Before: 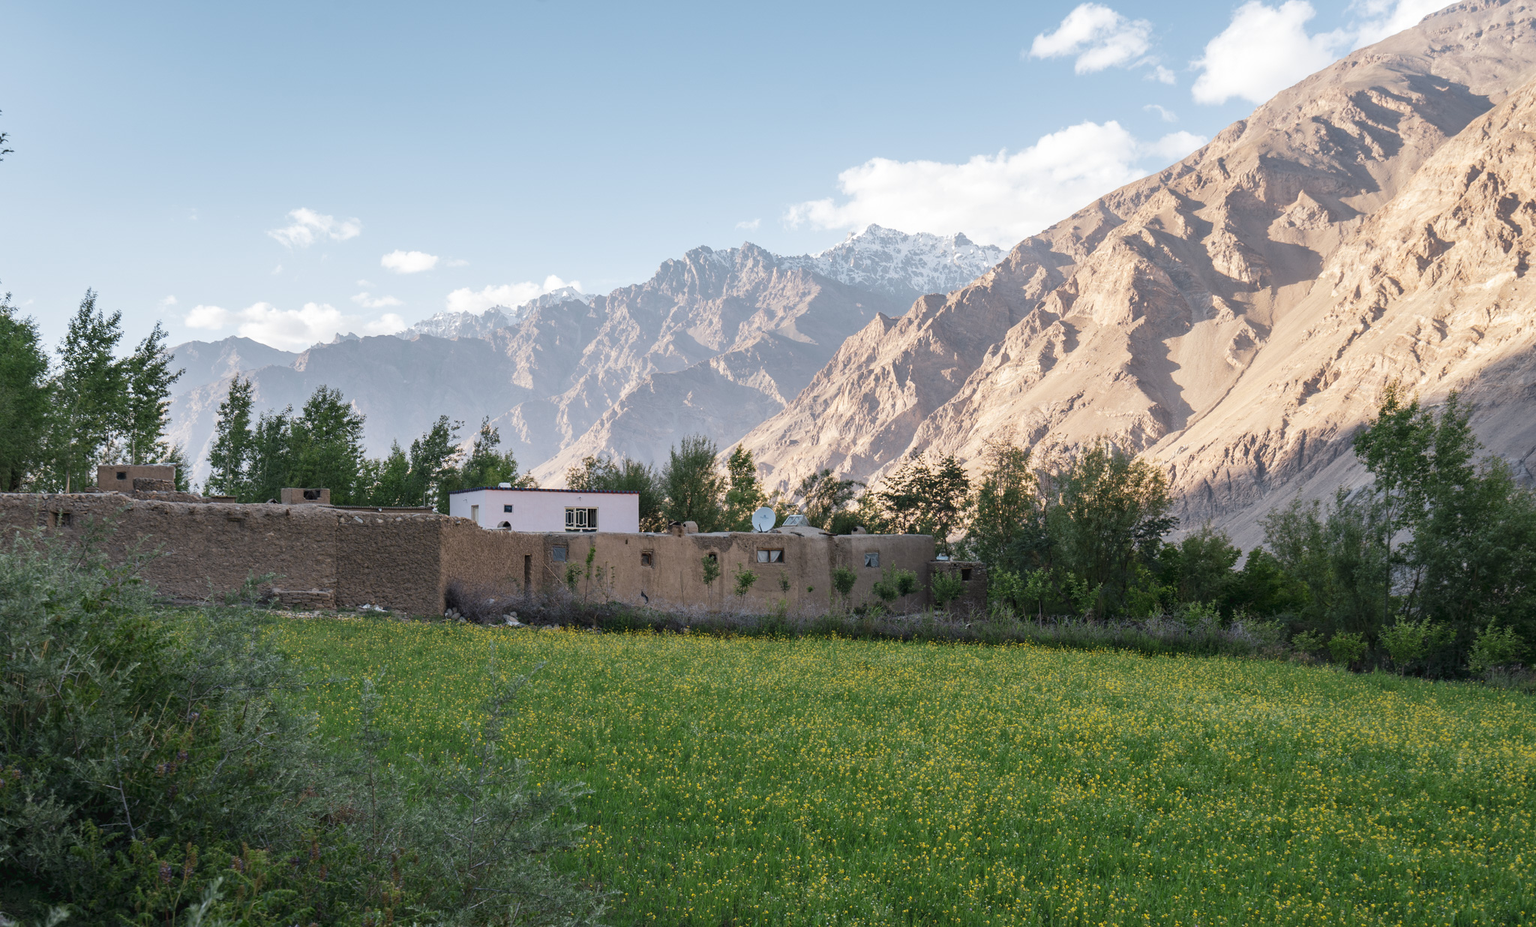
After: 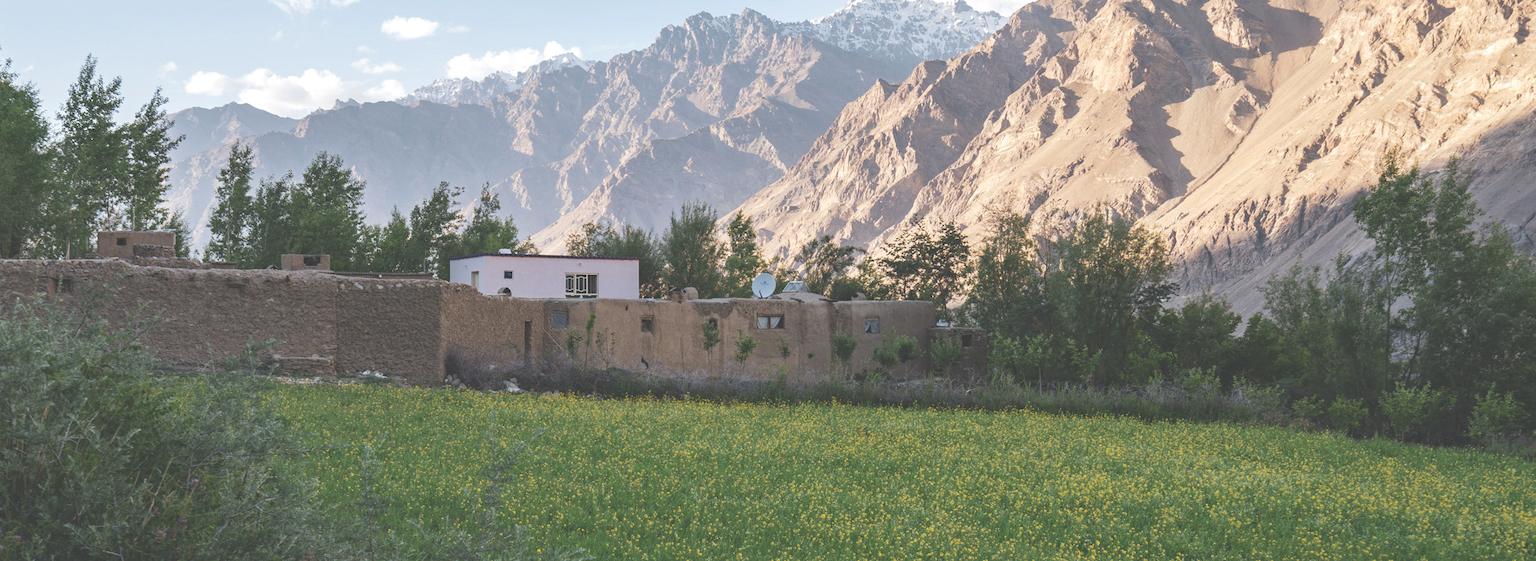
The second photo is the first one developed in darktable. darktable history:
crop and rotate: top 25.321%, bottom 14.042%
exposure: black level correction -0.042, exposure 0.062 EV, compensate highlight preservation false
haze removal: compatibility mode true
